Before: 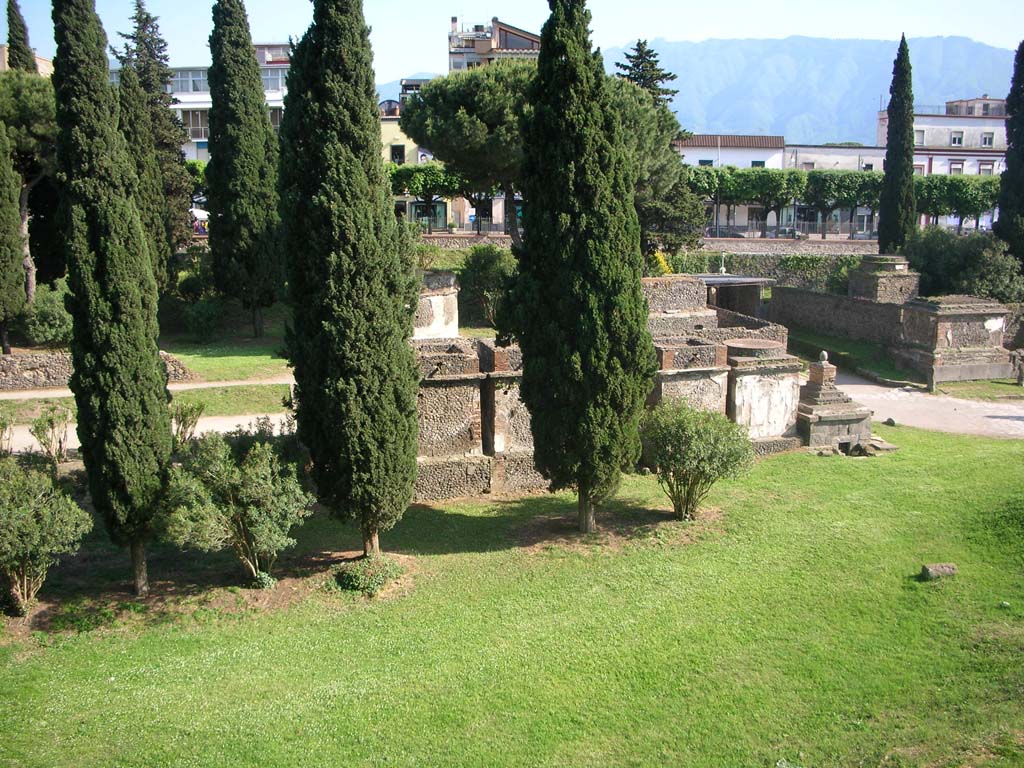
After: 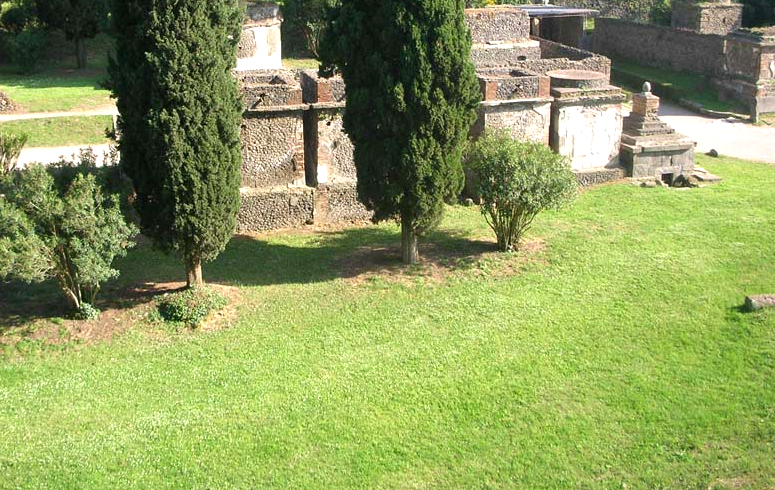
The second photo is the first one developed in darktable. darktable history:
contrast brightness saturation: contrast -0.02, brightness -0.01, saturation 0.03
exposure: black level correction 0.001, exposure 0.5 EV, compensate exposure bias true, compensate highlight preservation false
crop and rotate: left 17.299%, top 35.115%, right 7.015%, bottom 1.024%
